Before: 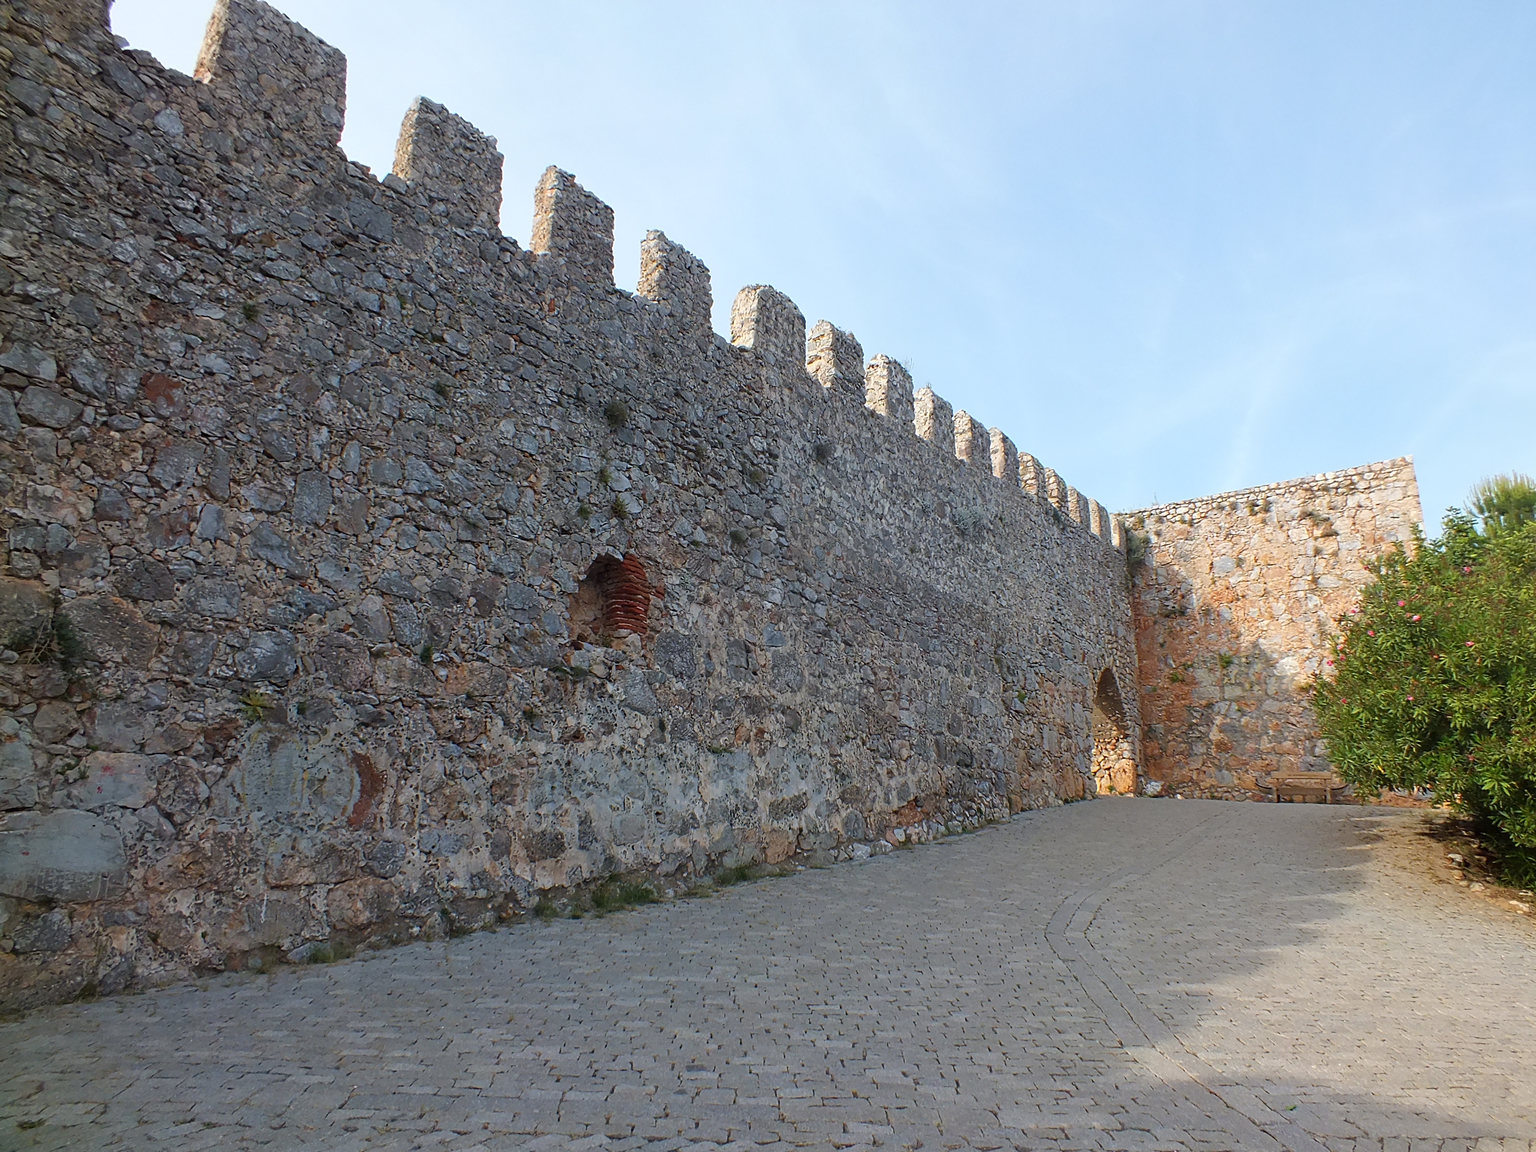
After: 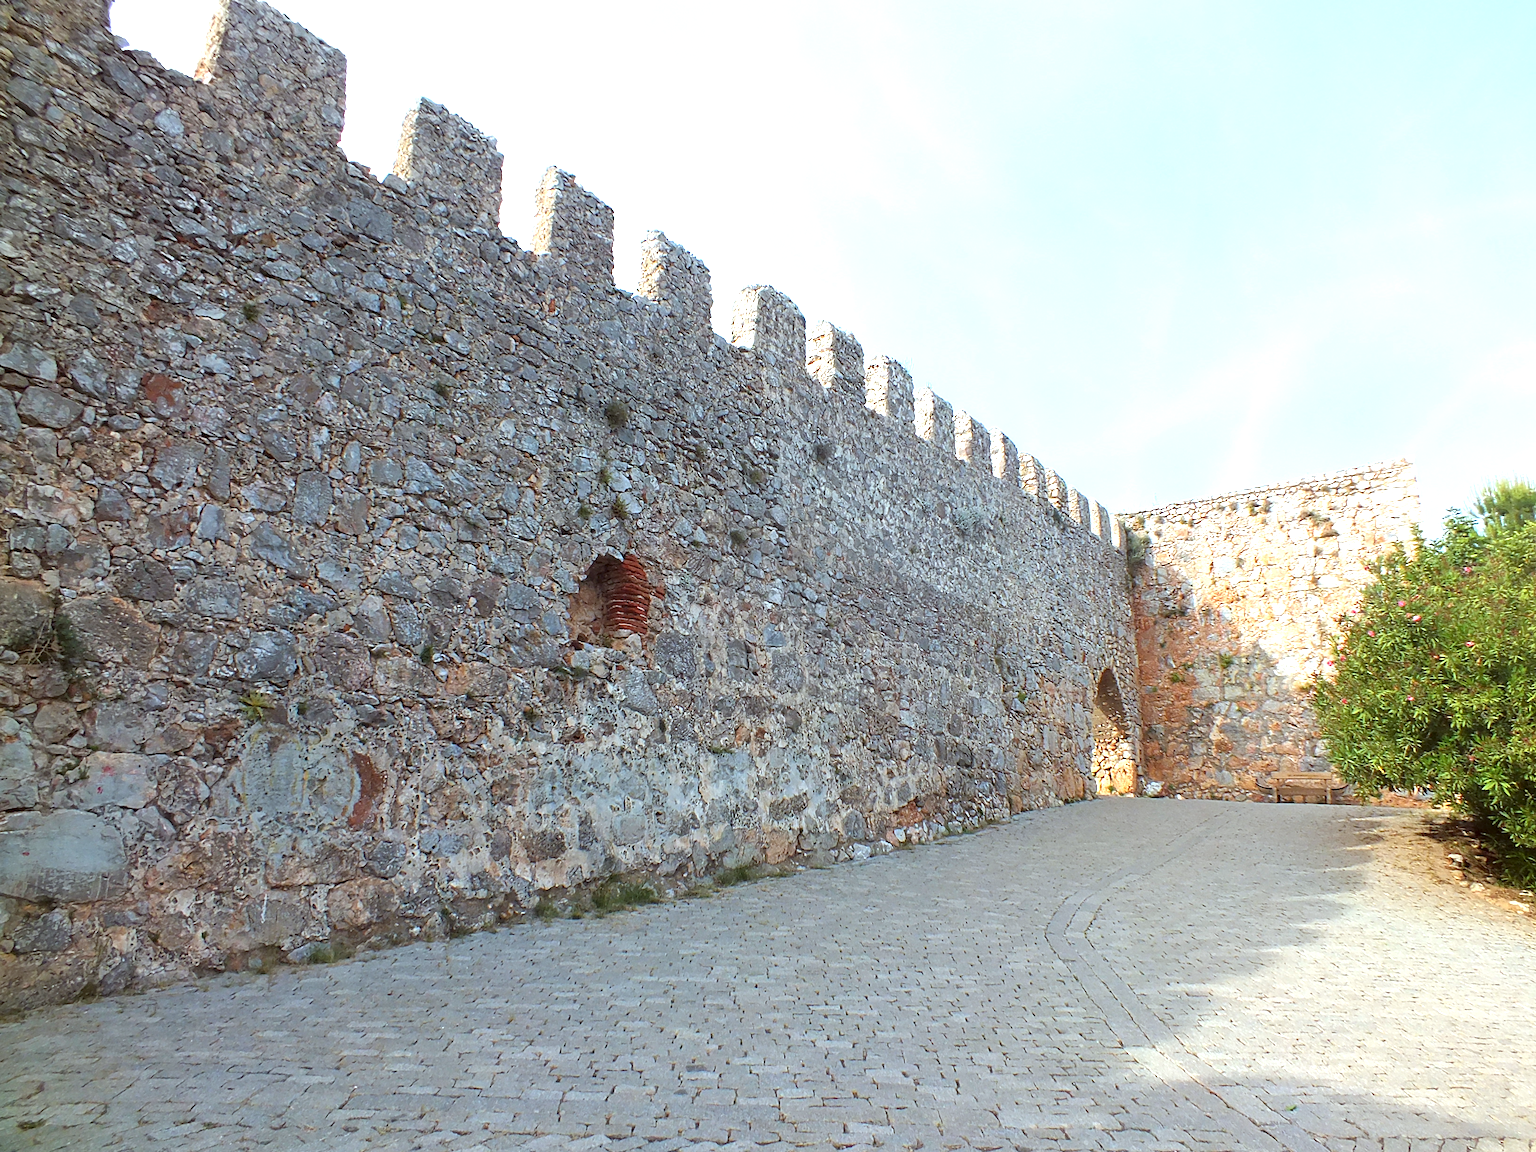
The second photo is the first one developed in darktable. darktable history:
color correction: highlights a* -5.09, highlights b* -3.58, shadows a* 3.74, shadows b* 4.22
exposure: exposure 1 EV, compensate highlight preservation false
